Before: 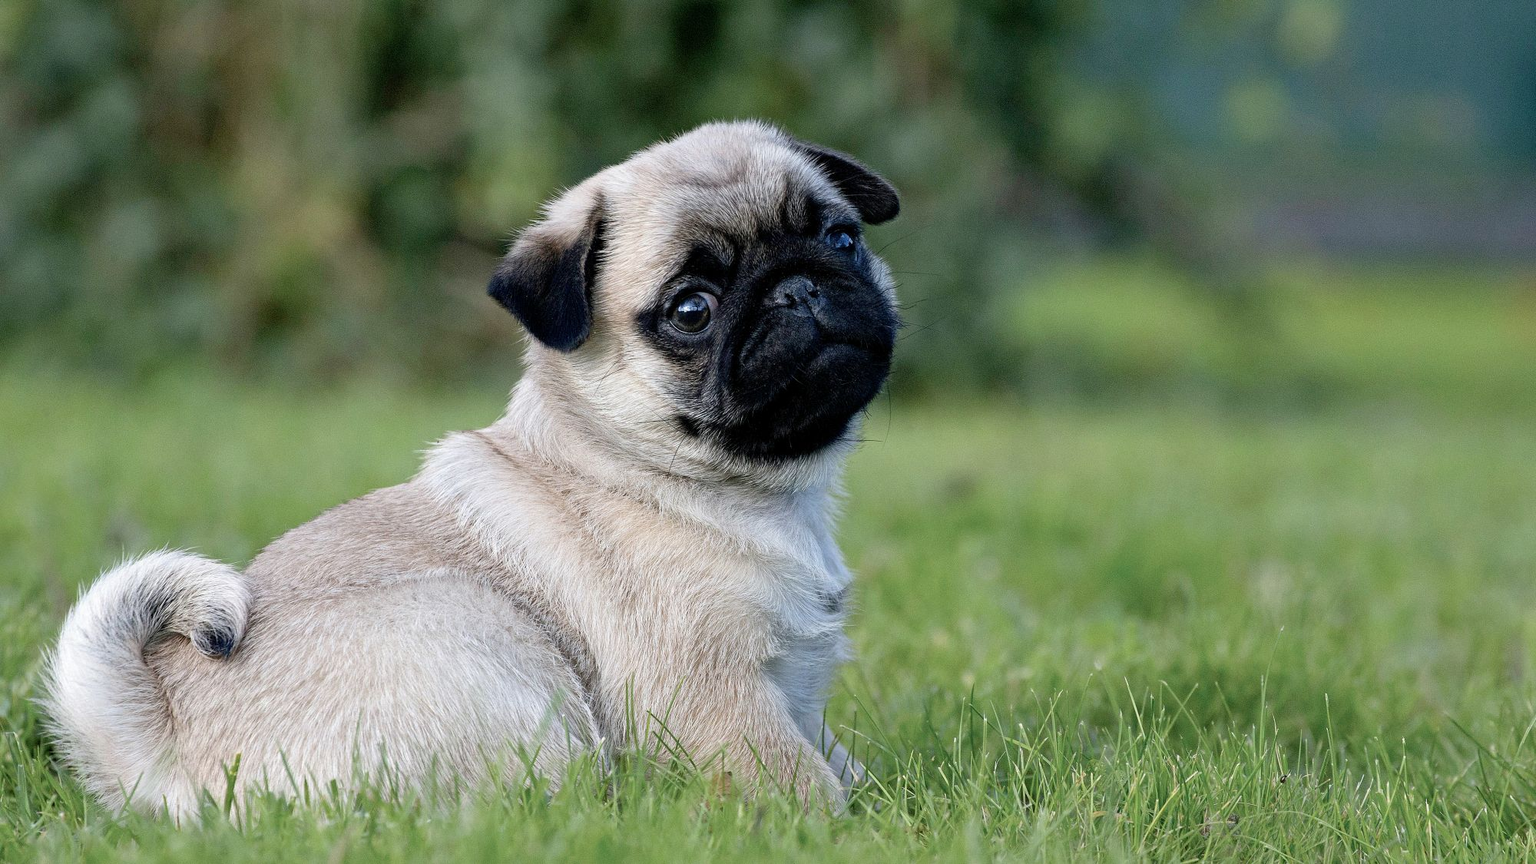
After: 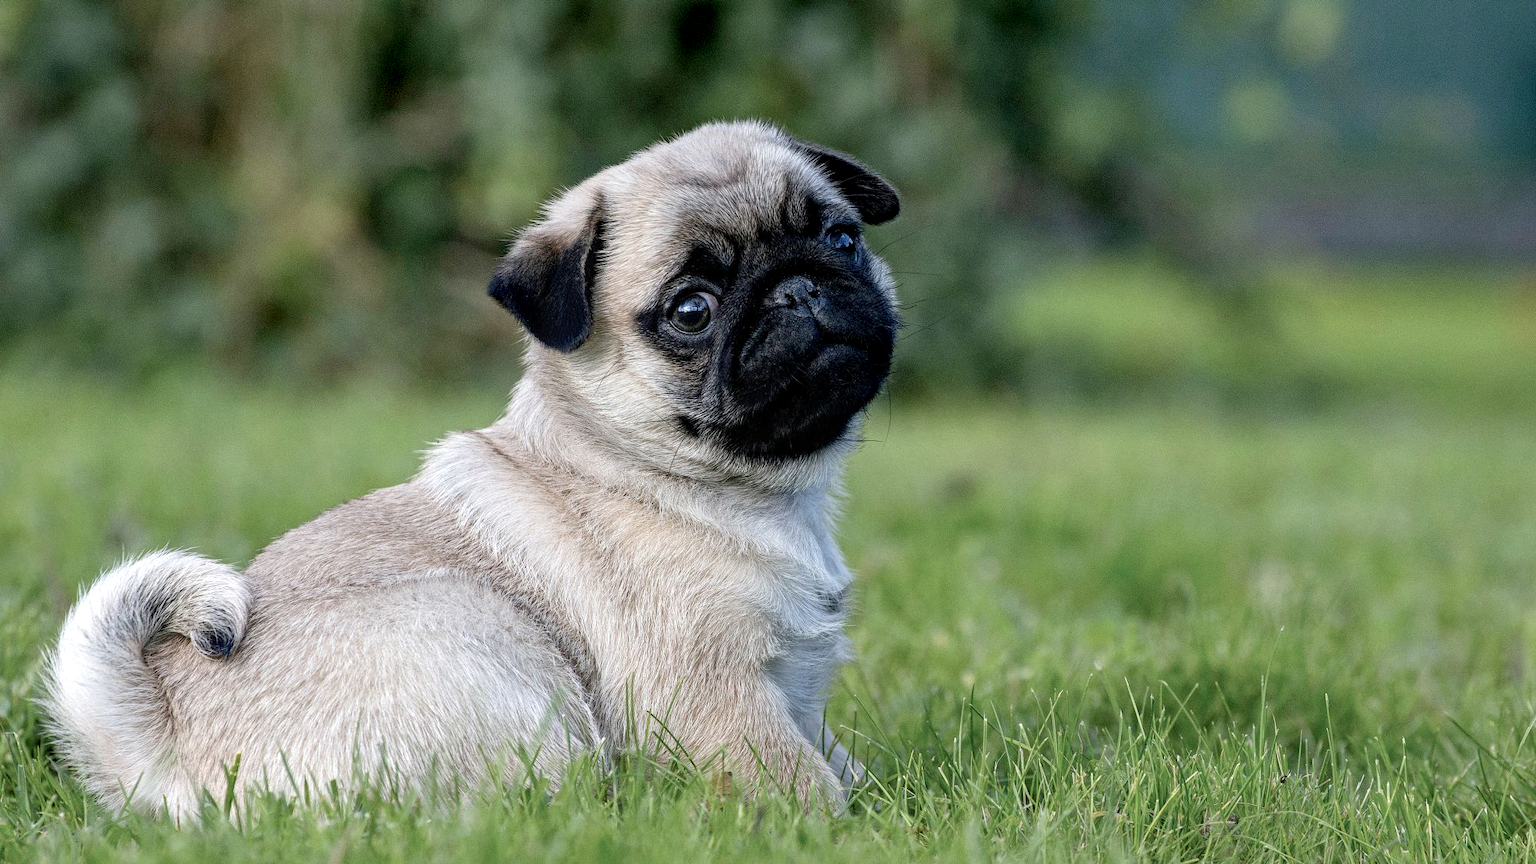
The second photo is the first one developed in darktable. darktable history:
local contrast: highlights 53%, shadows 52%, detail 130%, midtone range 0.455
